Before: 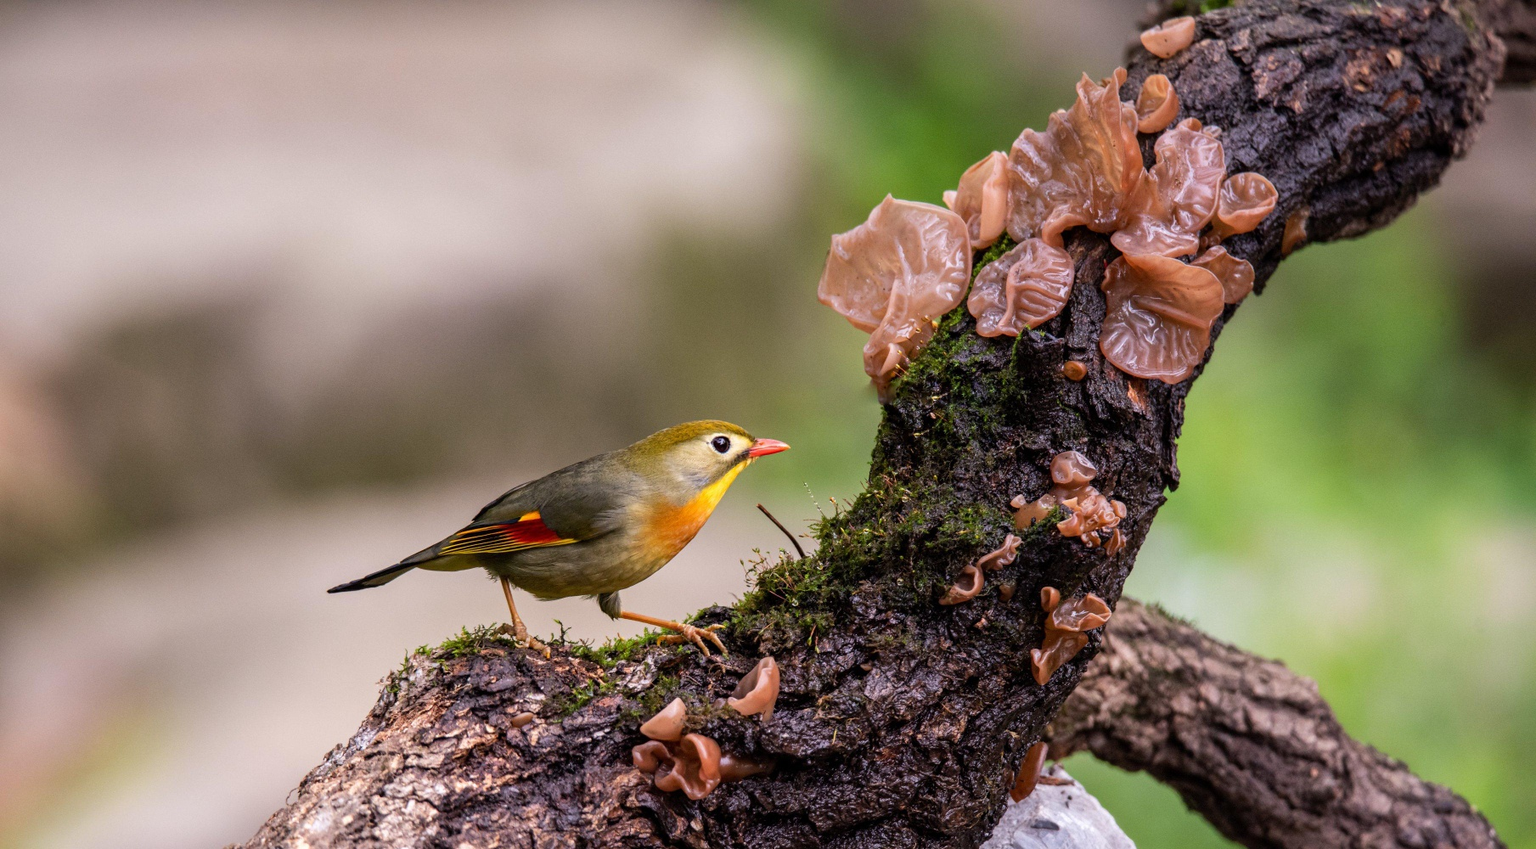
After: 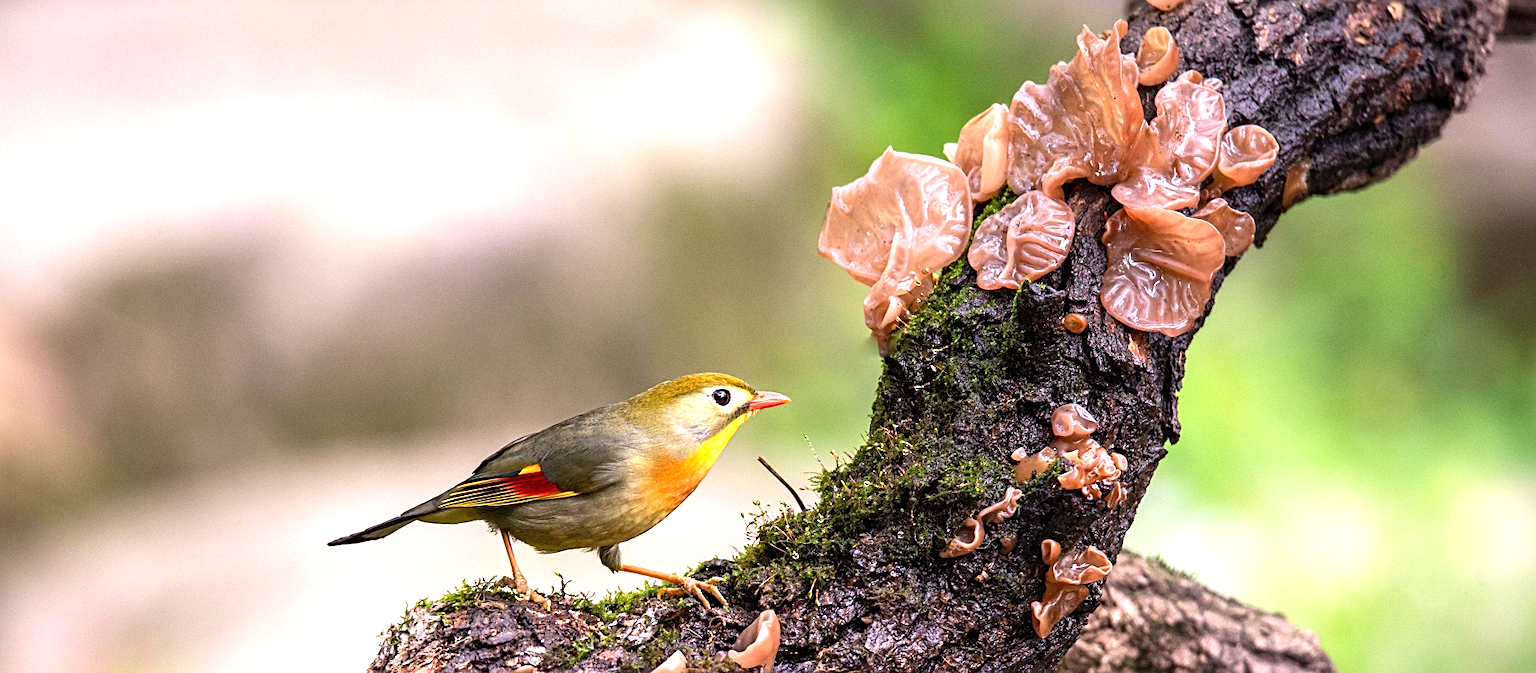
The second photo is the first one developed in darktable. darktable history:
sharpen: on, module defaults
exposure: exposure 1 EV, compensate highlight preservation false
crop and rotate: top 5.66%, bottom 14.949%
